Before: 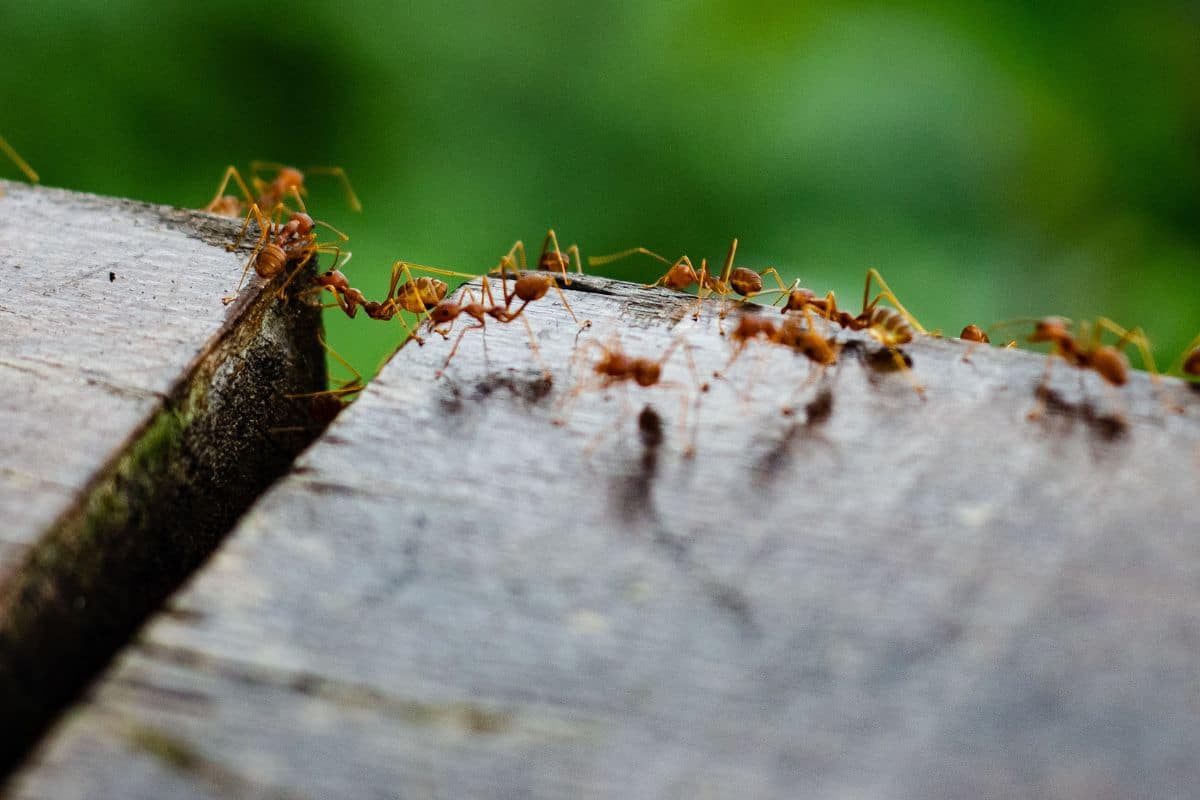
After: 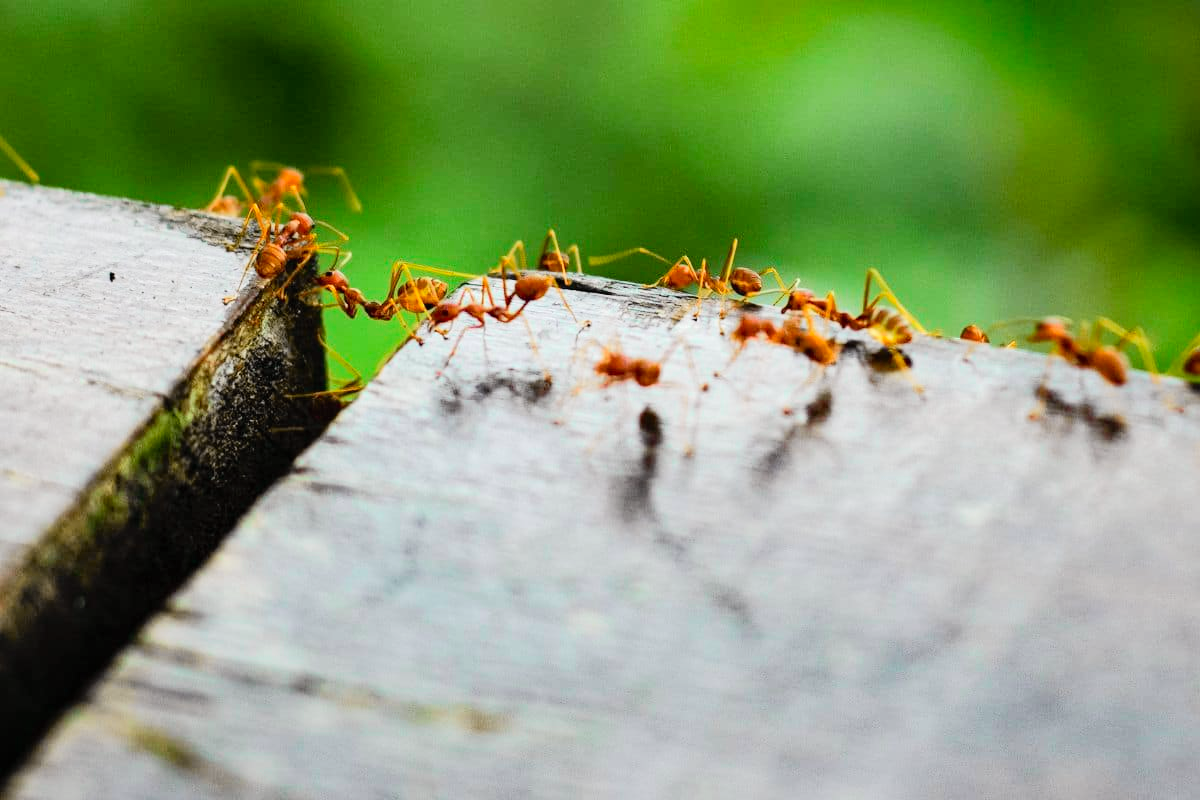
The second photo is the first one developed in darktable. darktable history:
tone curve: curves: ch0 [(0, 0.005) (0.103, 0.097) (0.18, 0.207) (0.384, 0.465) (0.491, 0.585) (0.629, 0.726) (0.84, 0.866) (1, 0.947)]; ch1 [(0, 0) (0.172, 0.123) (0.324, 0.253) (0.396, 0.388) (0.478, 0.461) (0.499, 0.497) (0.532, 0.515) (0.57, 0.584) (0.635, 0.675) (0.805, 0.892) (1, 1)]; ch2 [(0, 0) (0.411, 0.424) (0.496, 0.501) (0.515, 0.507) (0.553, 0.562) (0.604, 0.642) (0.708, 0.768) (0.839, 0.916) (1, 1)], color space Lab, independent channels, preserve colors none
exposure: exposure 0.4 EV, compensate highlight preservation false
